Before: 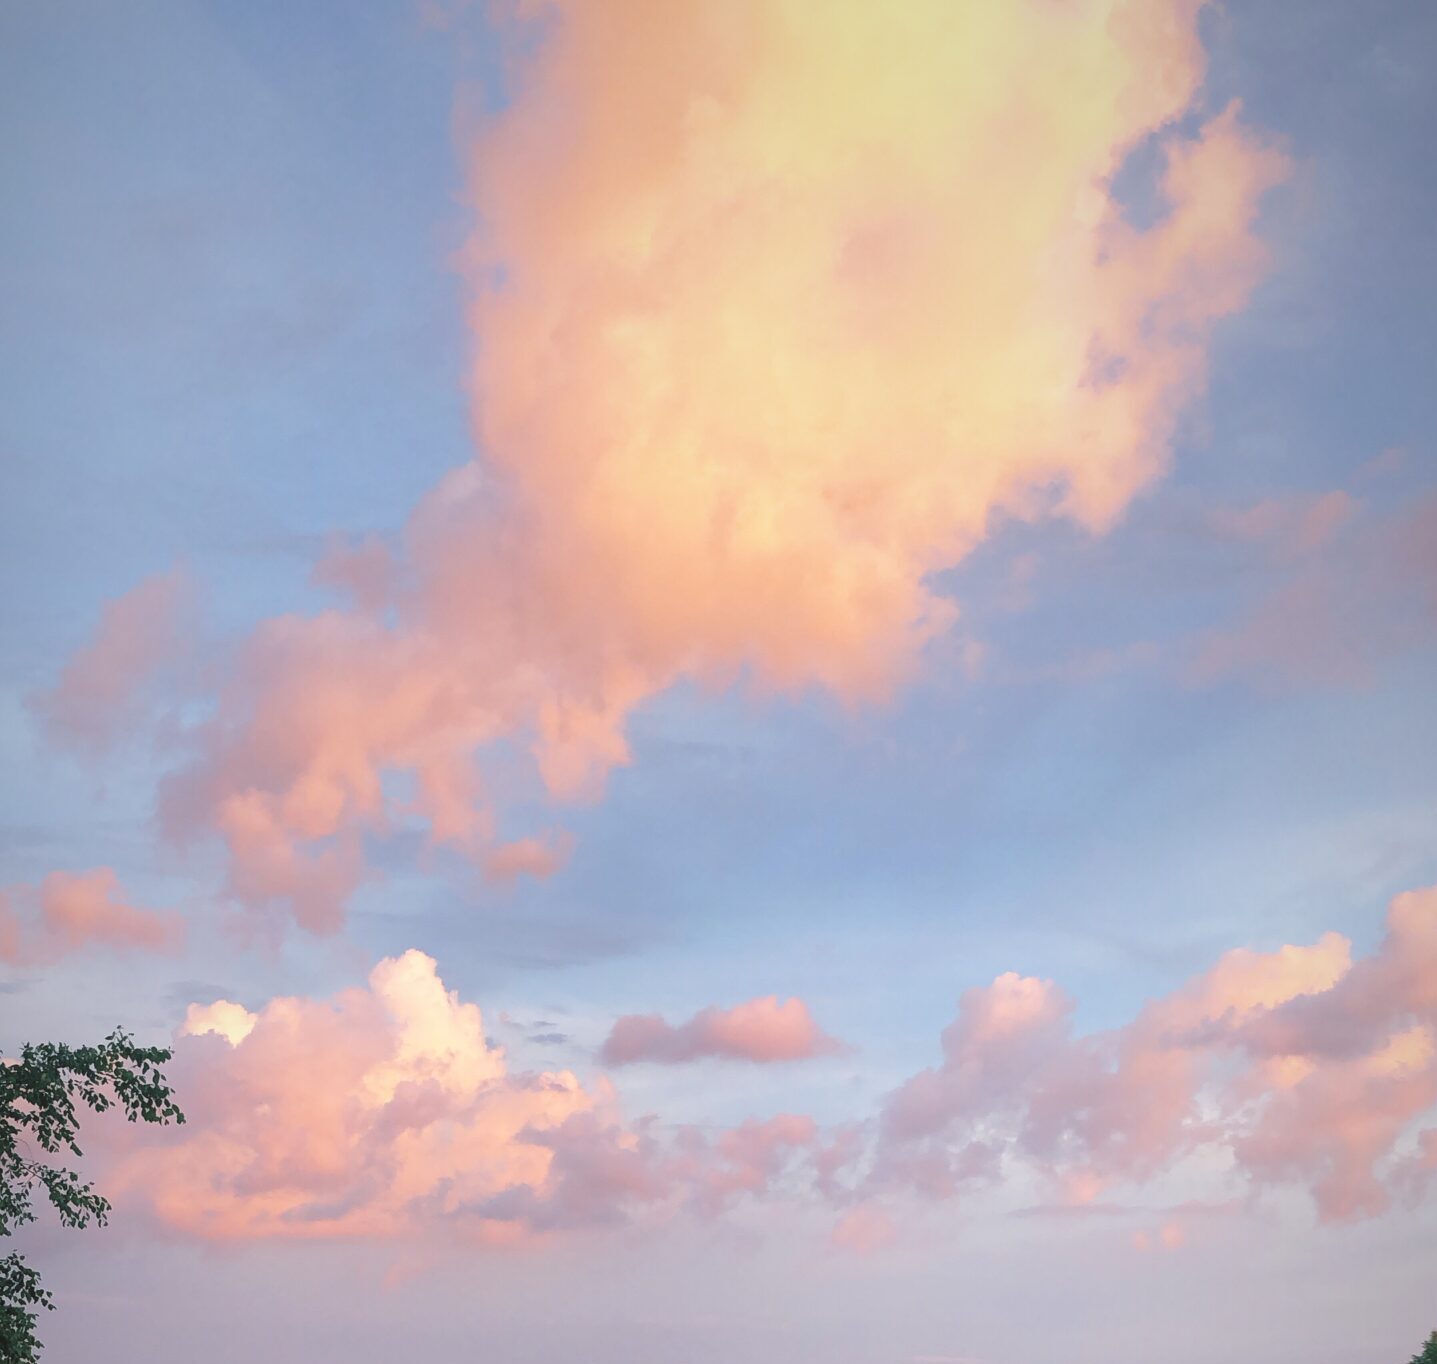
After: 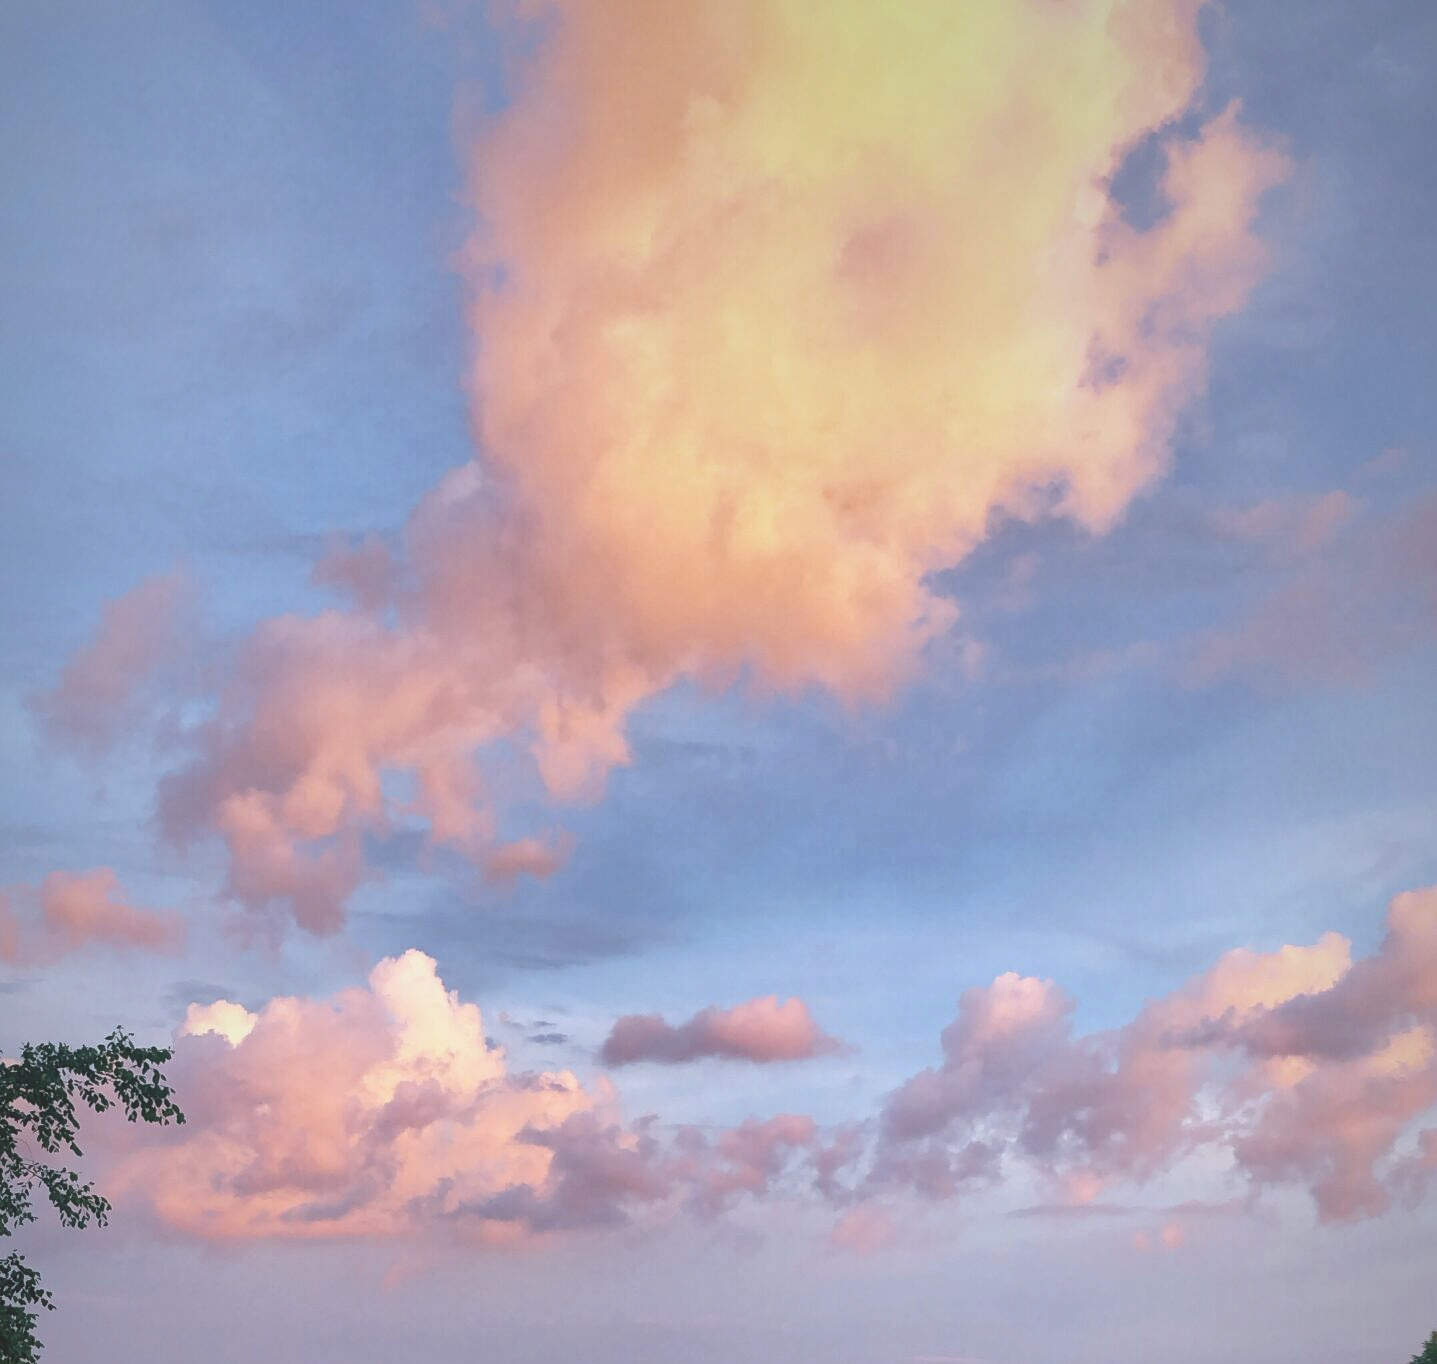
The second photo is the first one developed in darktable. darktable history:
contrast brightness saturation: contrast 0.28
shadows and highlights: highlights -60
white balance: red 0.974, blue 1.044
exposure: black level correction -0.015, exposure -0.125 EV, compensate highlight preservation false
